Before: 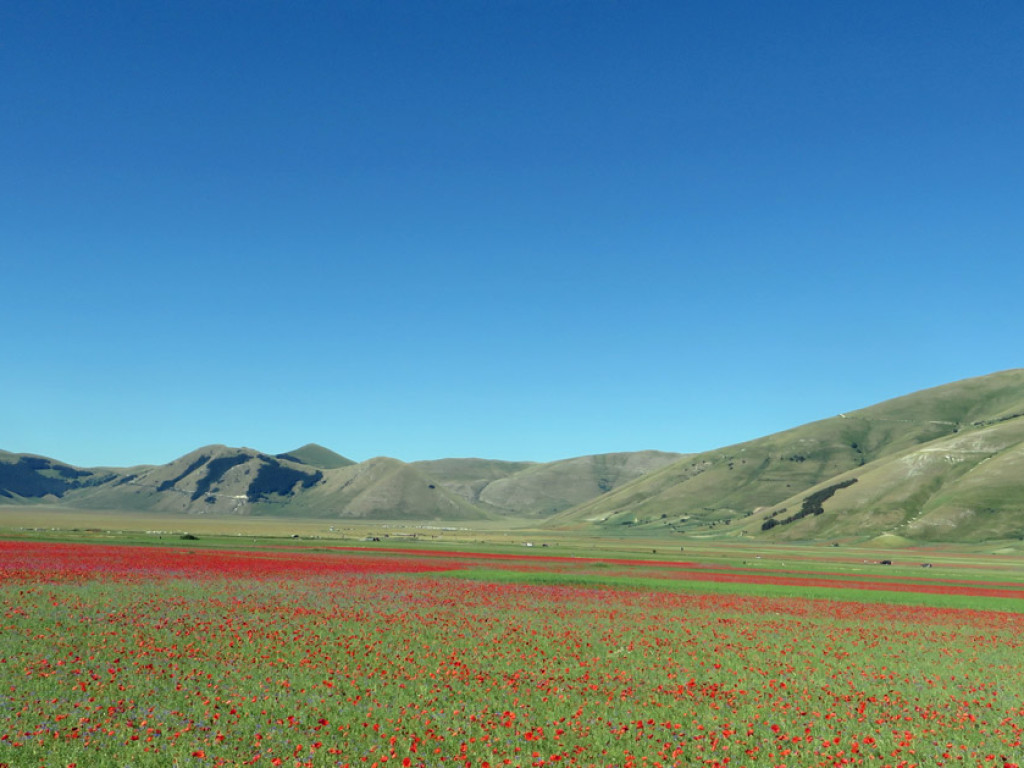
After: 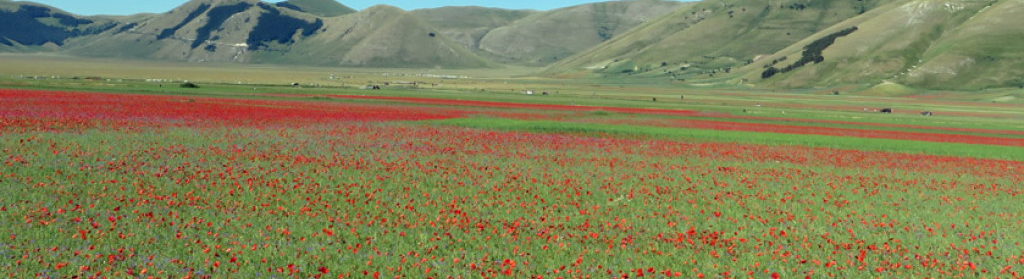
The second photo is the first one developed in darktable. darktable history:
crop and rotate: top 58.867%, bottom 4.689%
